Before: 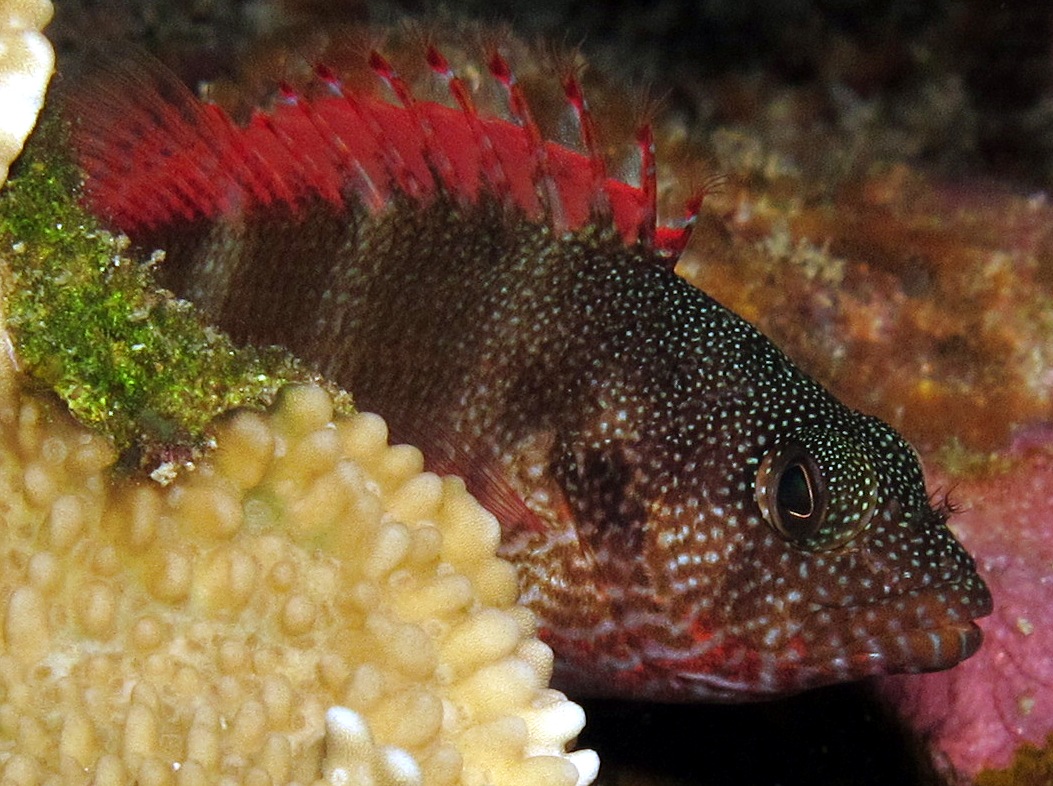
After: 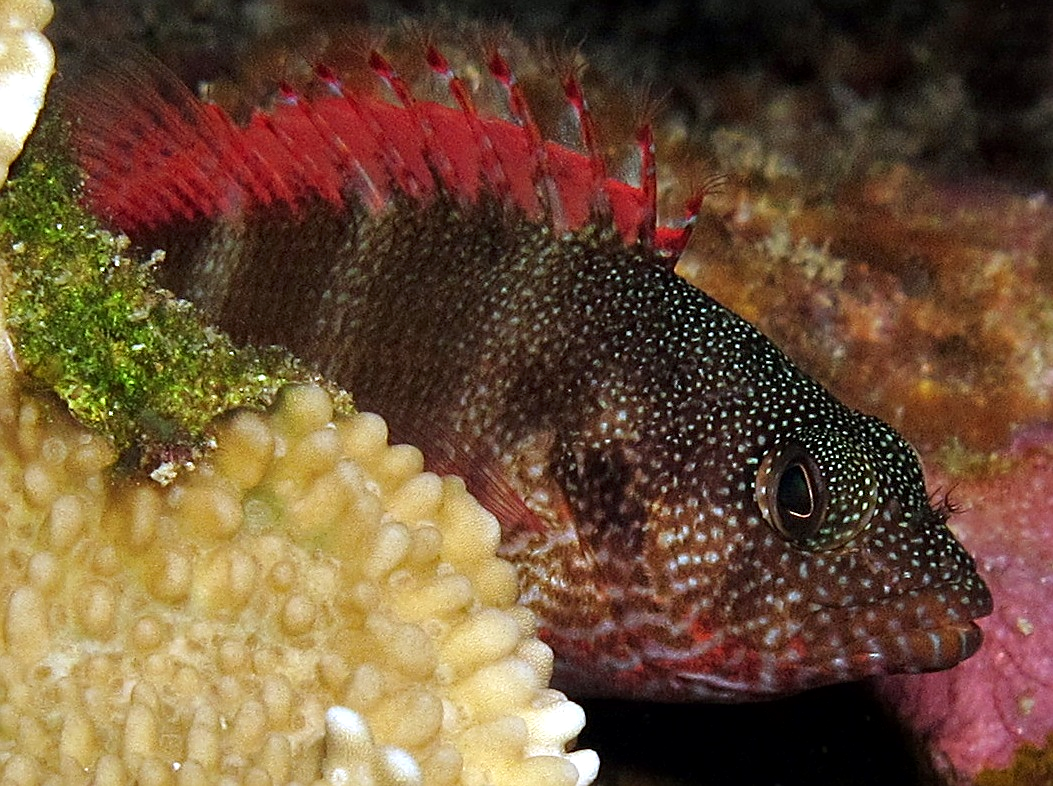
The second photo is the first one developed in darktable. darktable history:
local contrast: mode bilateral grid, contrast 19, coarseness 51, detail 120%, midtone range 0.2
sharpen: on, module defaults
